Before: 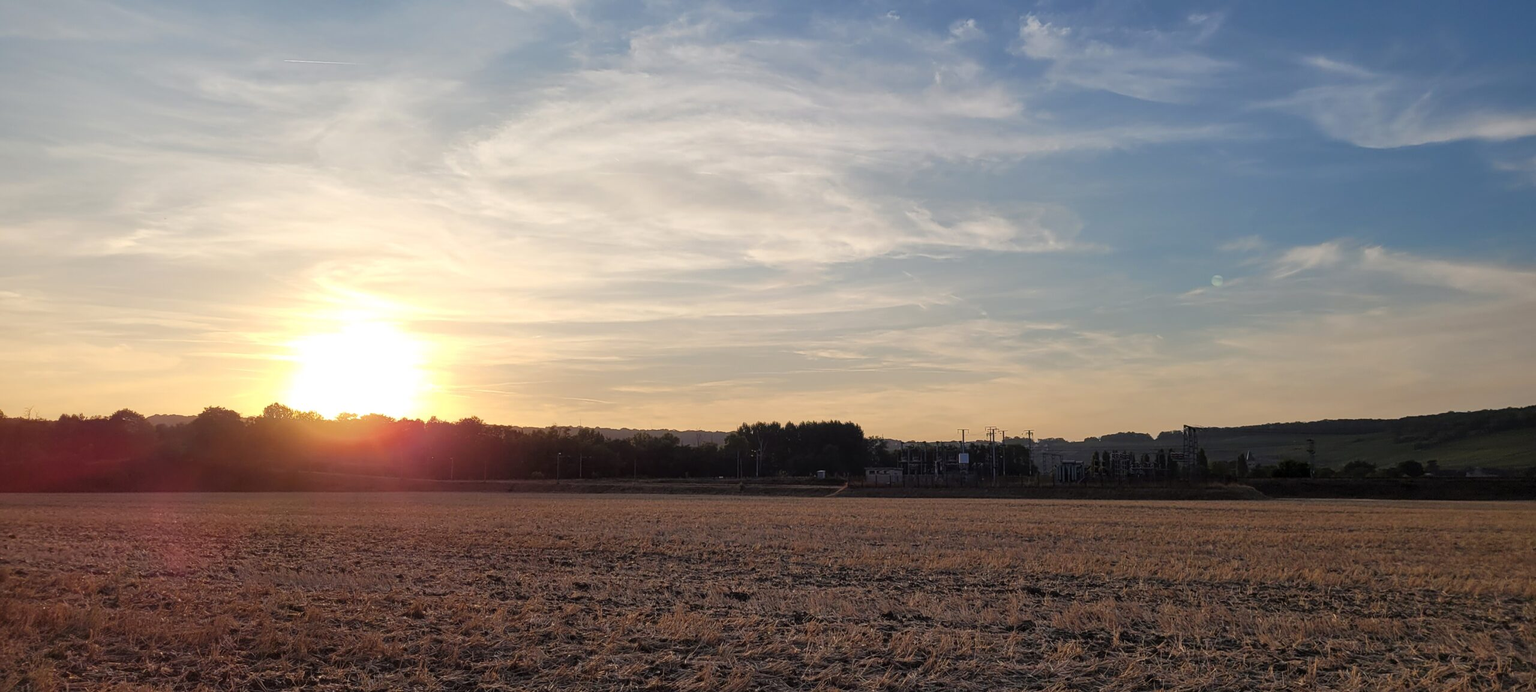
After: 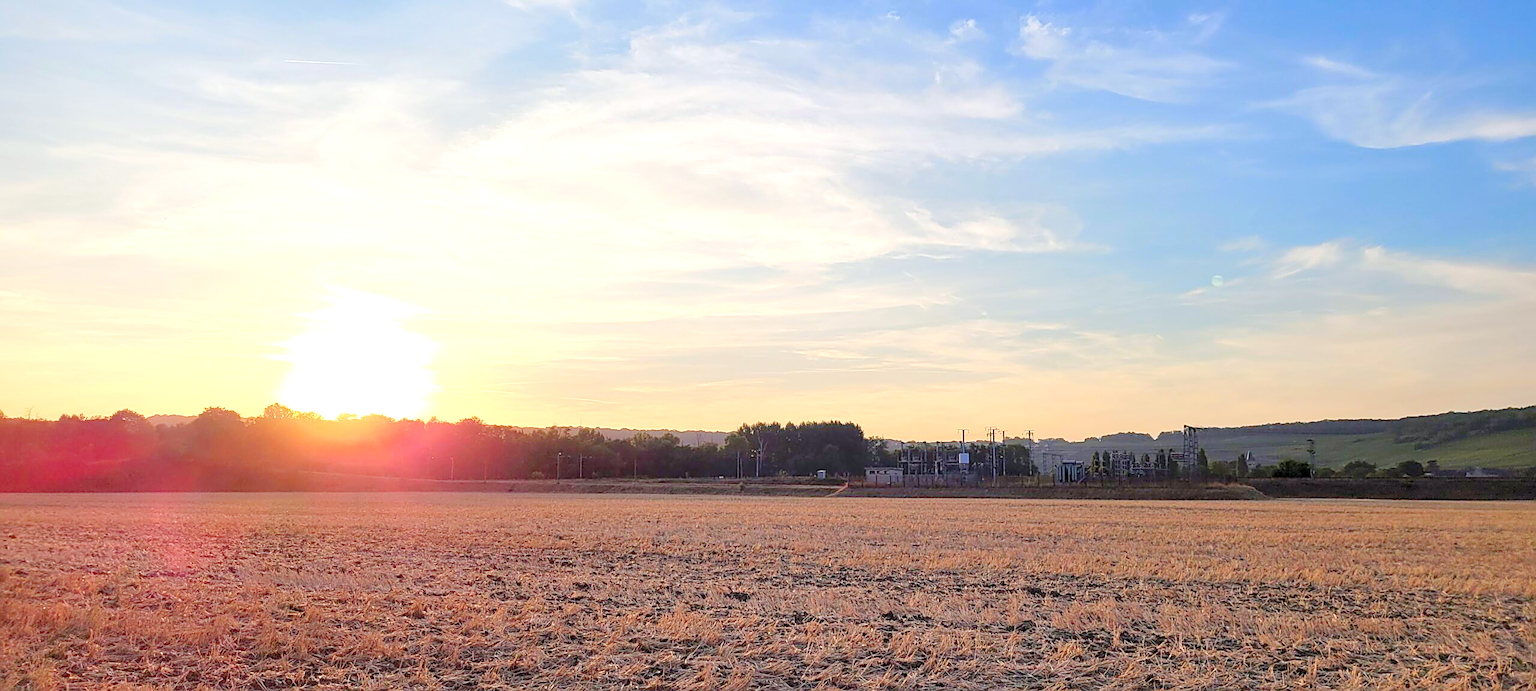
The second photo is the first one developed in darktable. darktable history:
white balance: red 0.988, blue 1.017
sharpen: on, module defaults
levels: levels [0.008, 0.318, 0.836]
